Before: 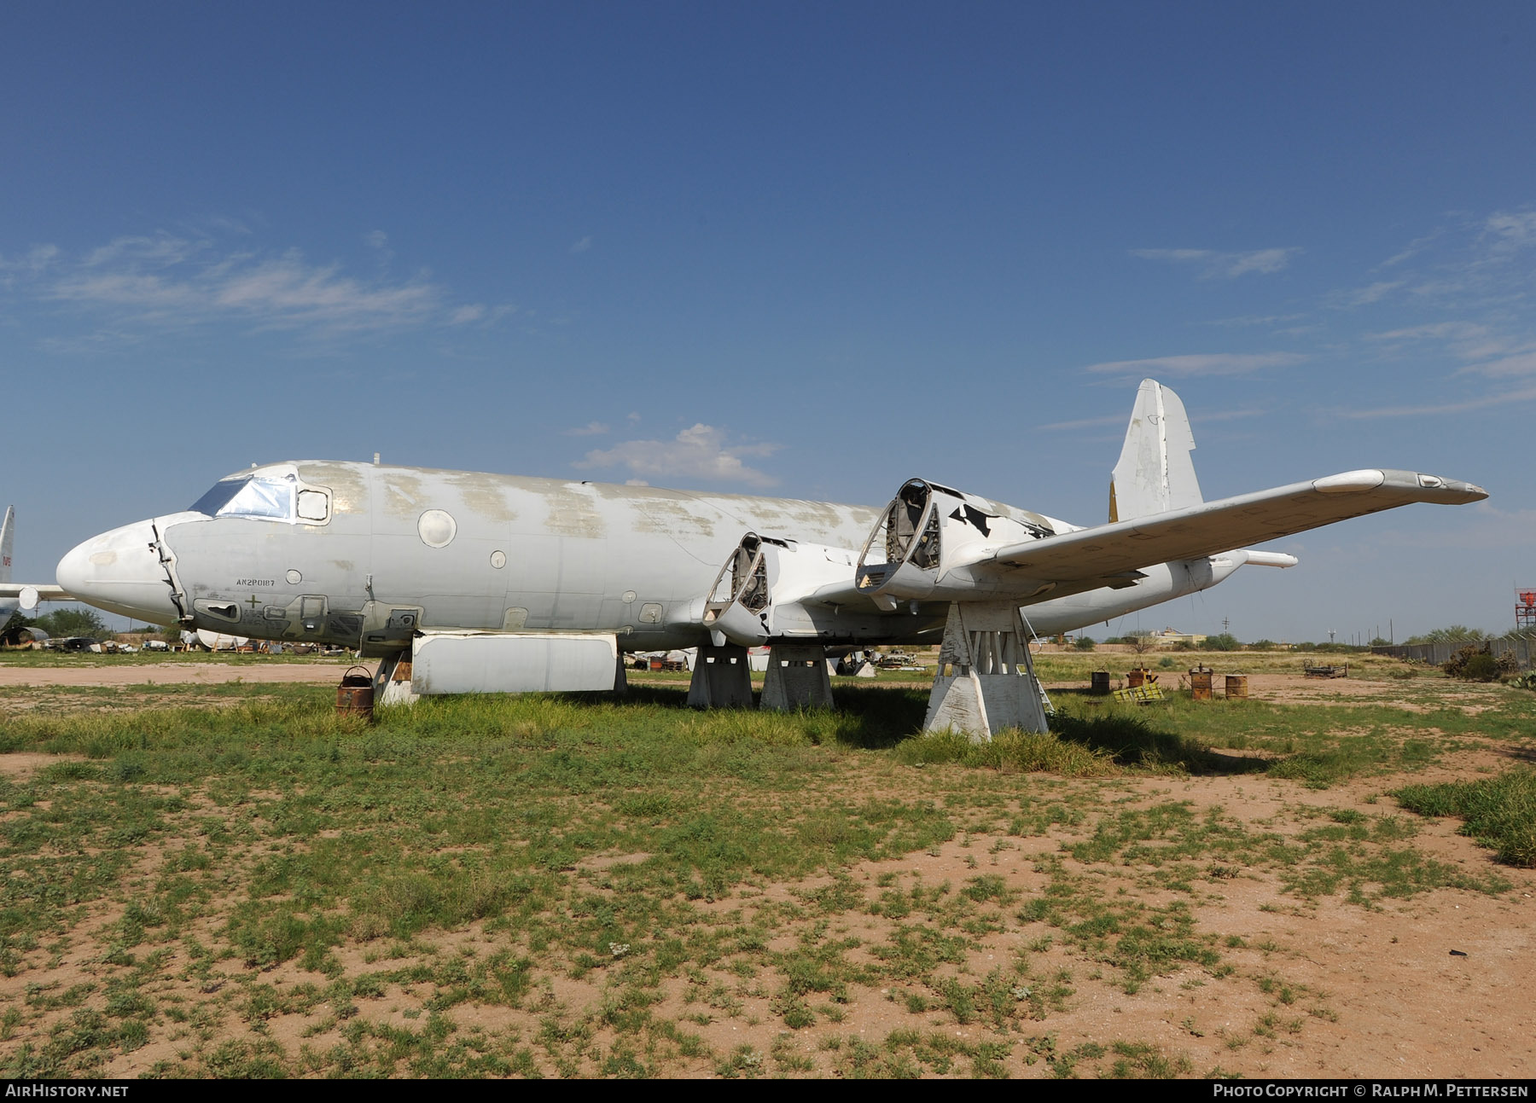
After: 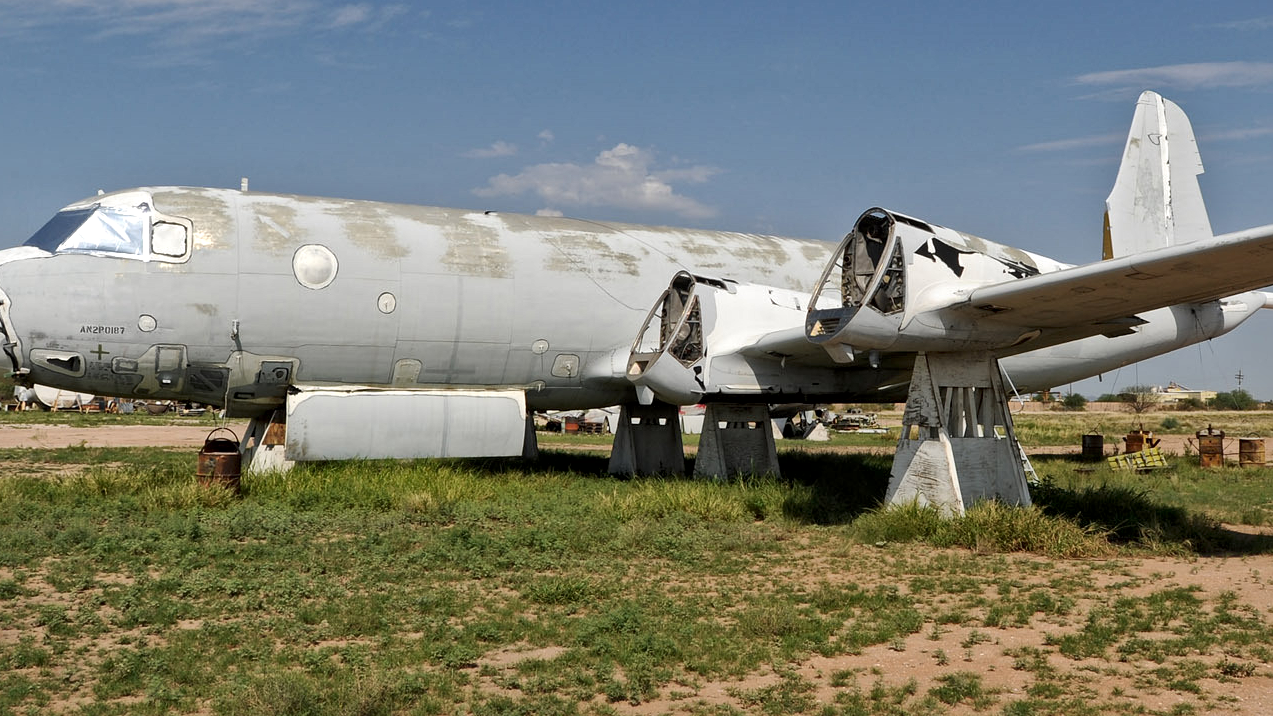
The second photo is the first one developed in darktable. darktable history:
crop: left 10.969%, top 27.372%, right 18.287%, bottom 17.196%
local contrast: mode bilateral grid, contrast 20, coarseness 19, detail 163%, midtone range 0.2
